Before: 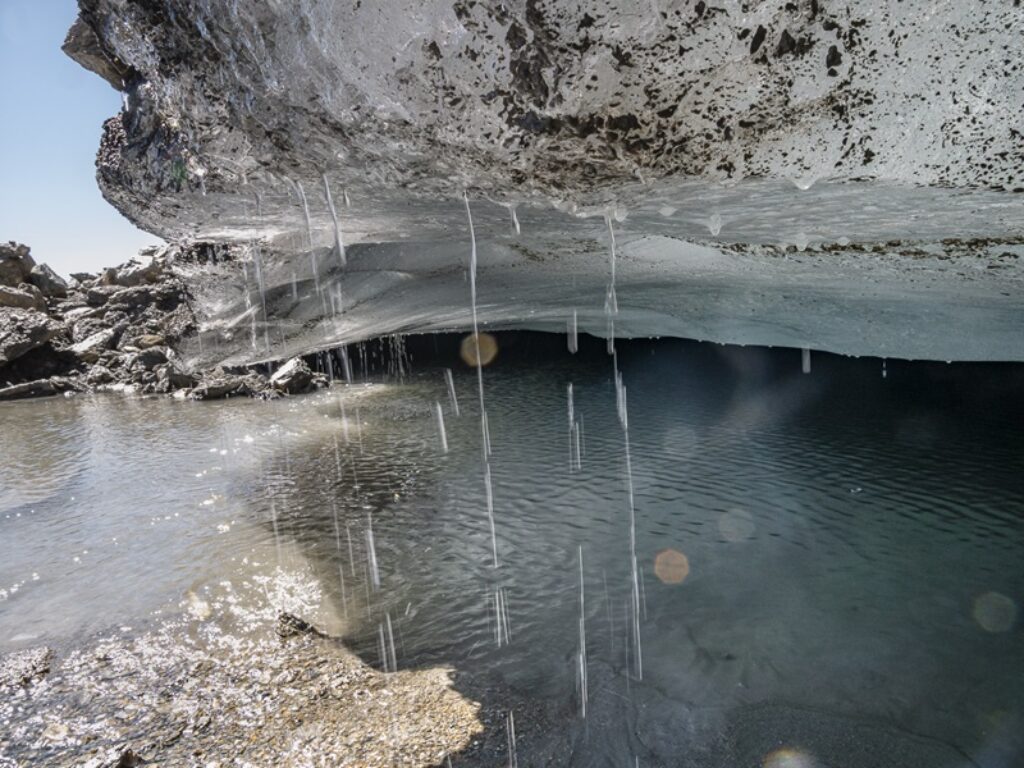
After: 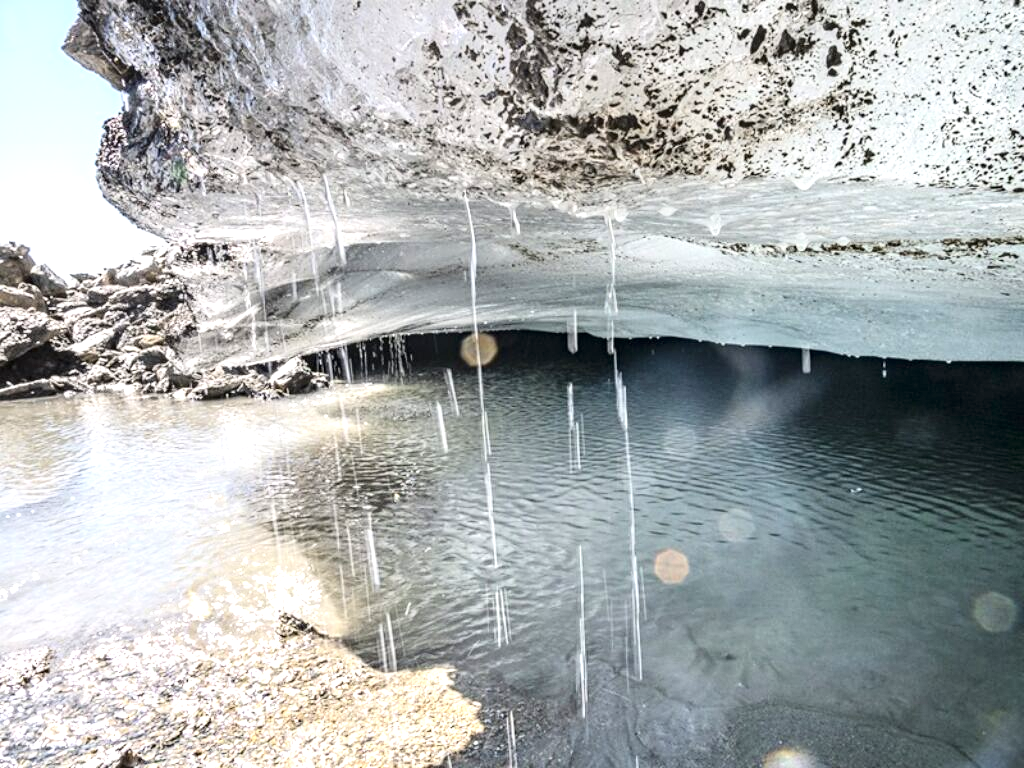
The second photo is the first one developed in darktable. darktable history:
exposure: black level correction 0, exposure 1.101 EV, compensate exposure bias true, compensate highlight preservation false
tone curve: curves: ch0 [(0, 0) (0.004, 0.001) (0.133, 0.112) (0.325, 0.362) (0.832, 0.893) (1, 1)], color space Lab, independent channels, preserve colors none
contrast equalizer: y [[0.502, 0.505, 0.512, 0.529, 0.564, 0.588], [0.5 ×6], [0.502, 0.505, 0.512, 0.529, 0.564, 0.588], [0, 0.001, 0.001, 0.004, 0.008, 0.011], [0, 0.001, 0.001, 0.004, 0.008, 0.011]]
